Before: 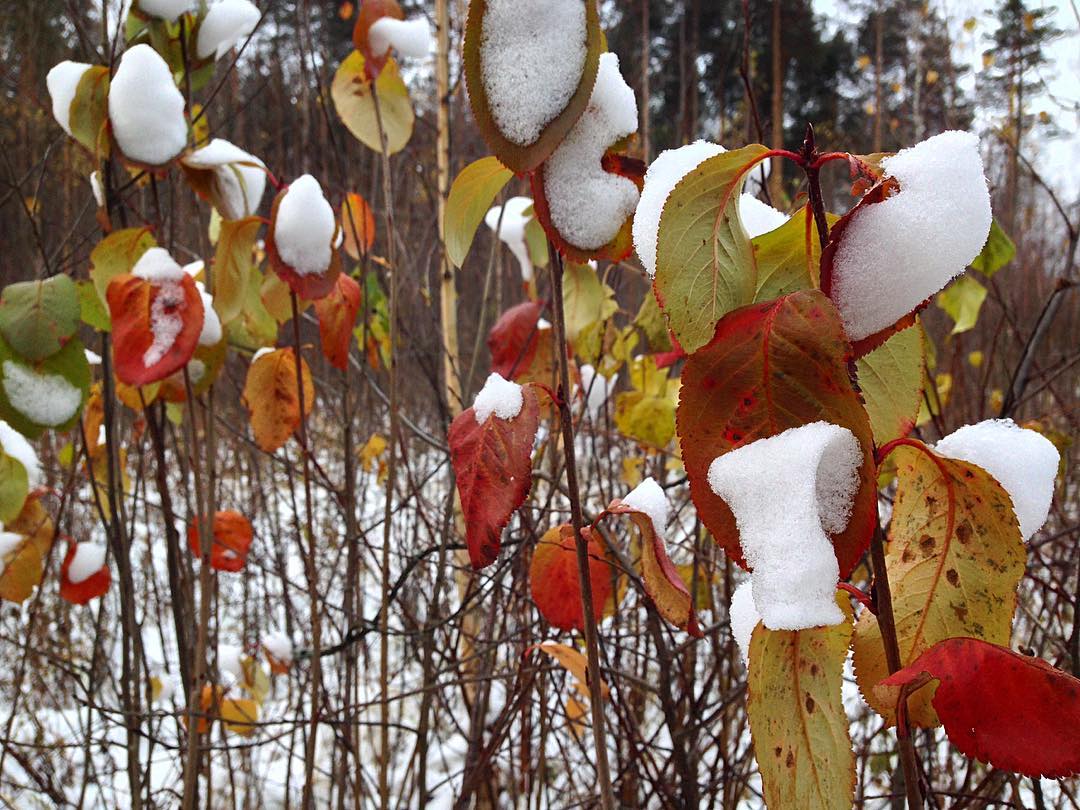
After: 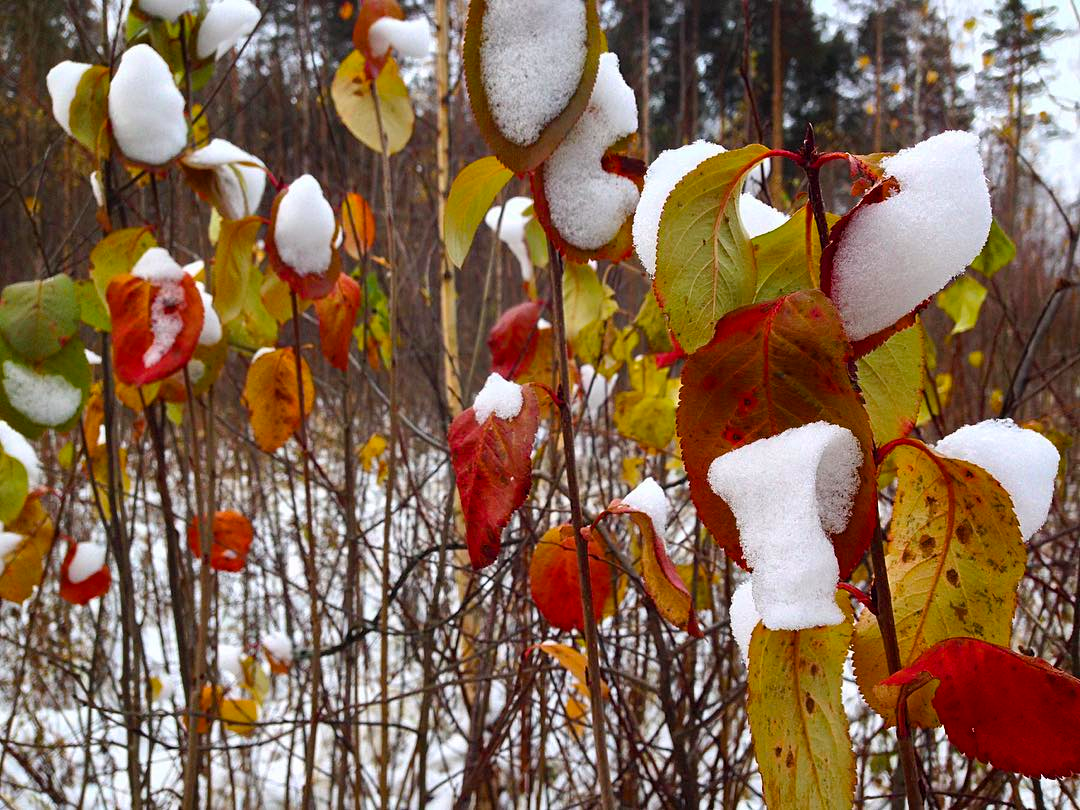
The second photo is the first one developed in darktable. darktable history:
color balance rgb: highlights gain › chroma 0.271%, highlights gain › hue 330.58°, perceptual saturation grading › global saturation 30.678%
